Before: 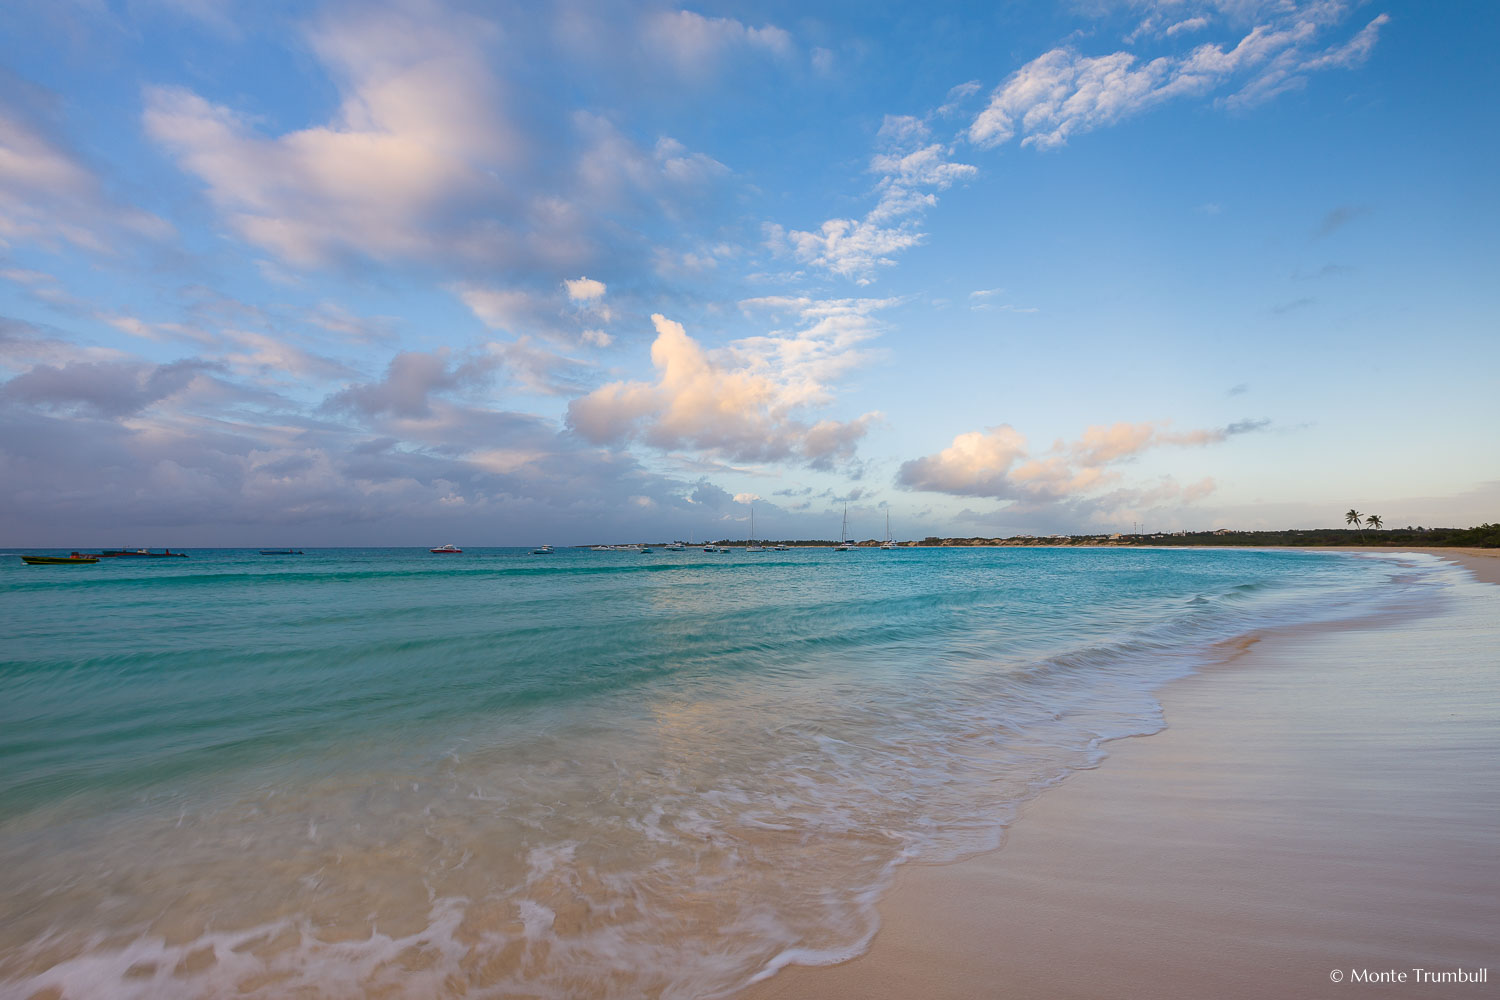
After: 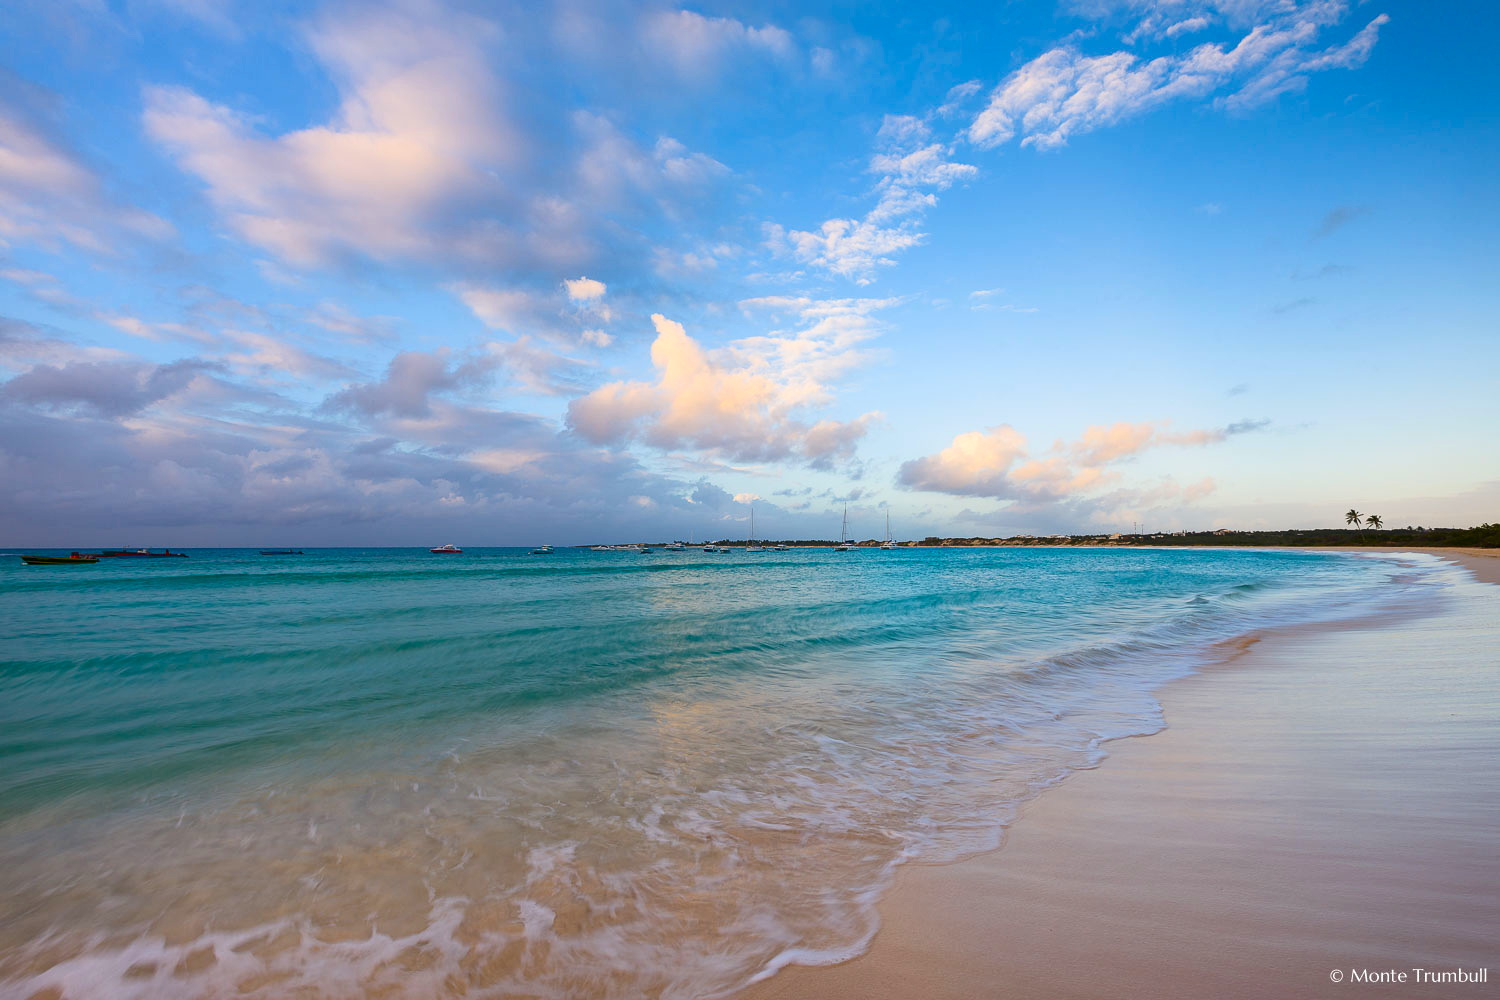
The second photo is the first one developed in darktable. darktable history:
exposure: compensate highlight preservation false
contrast brightness saturation: contrast 0.18, saturation 0.3
